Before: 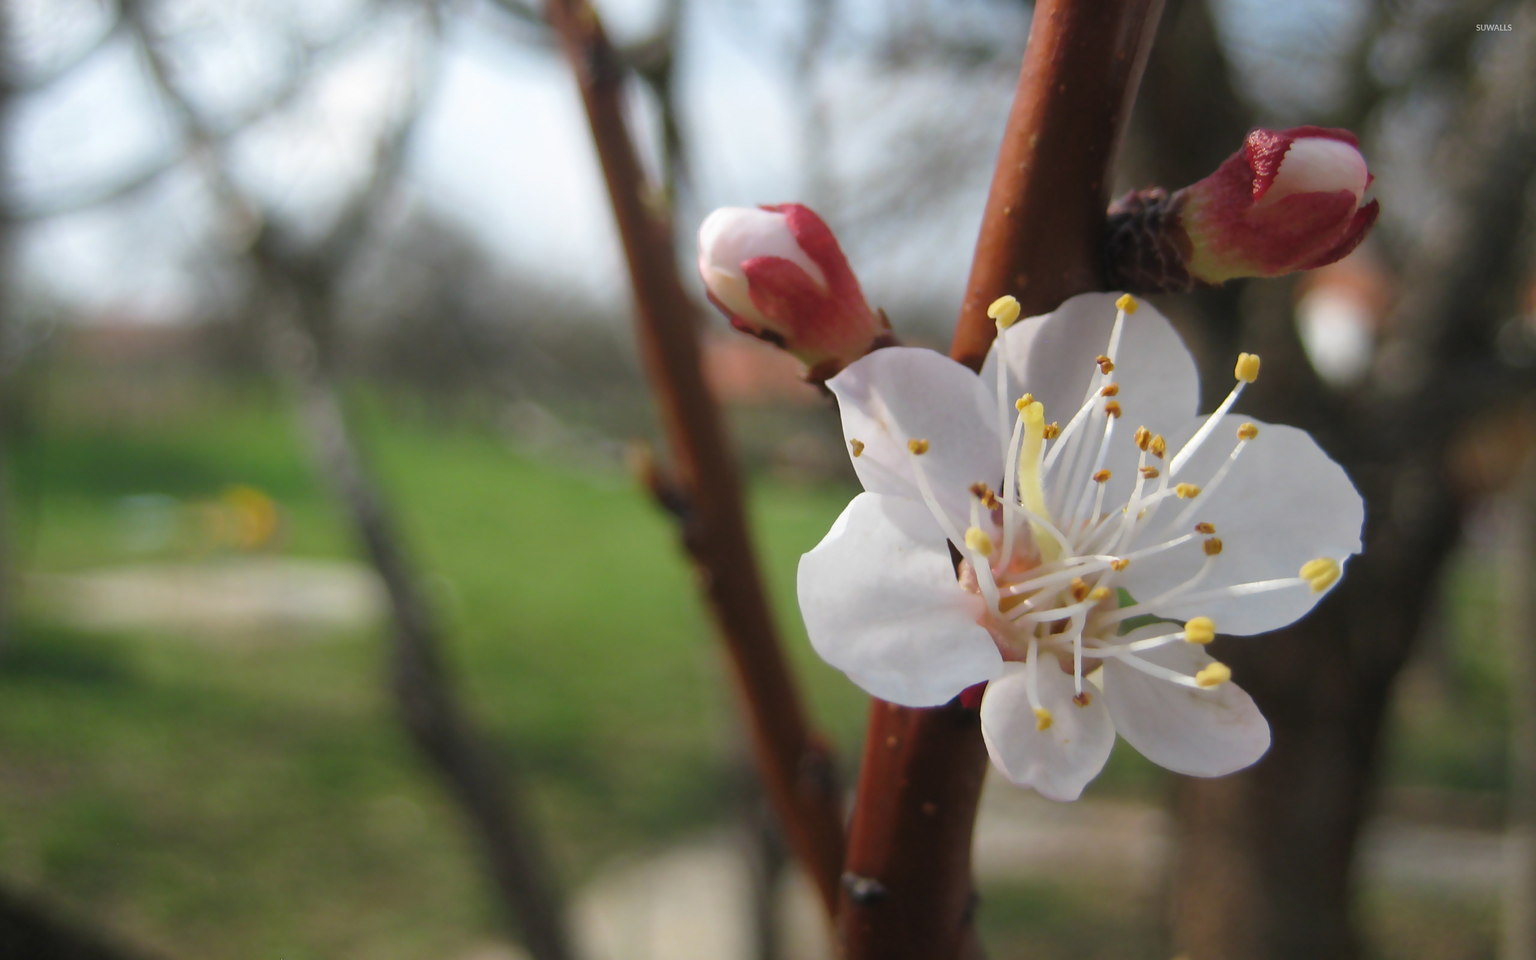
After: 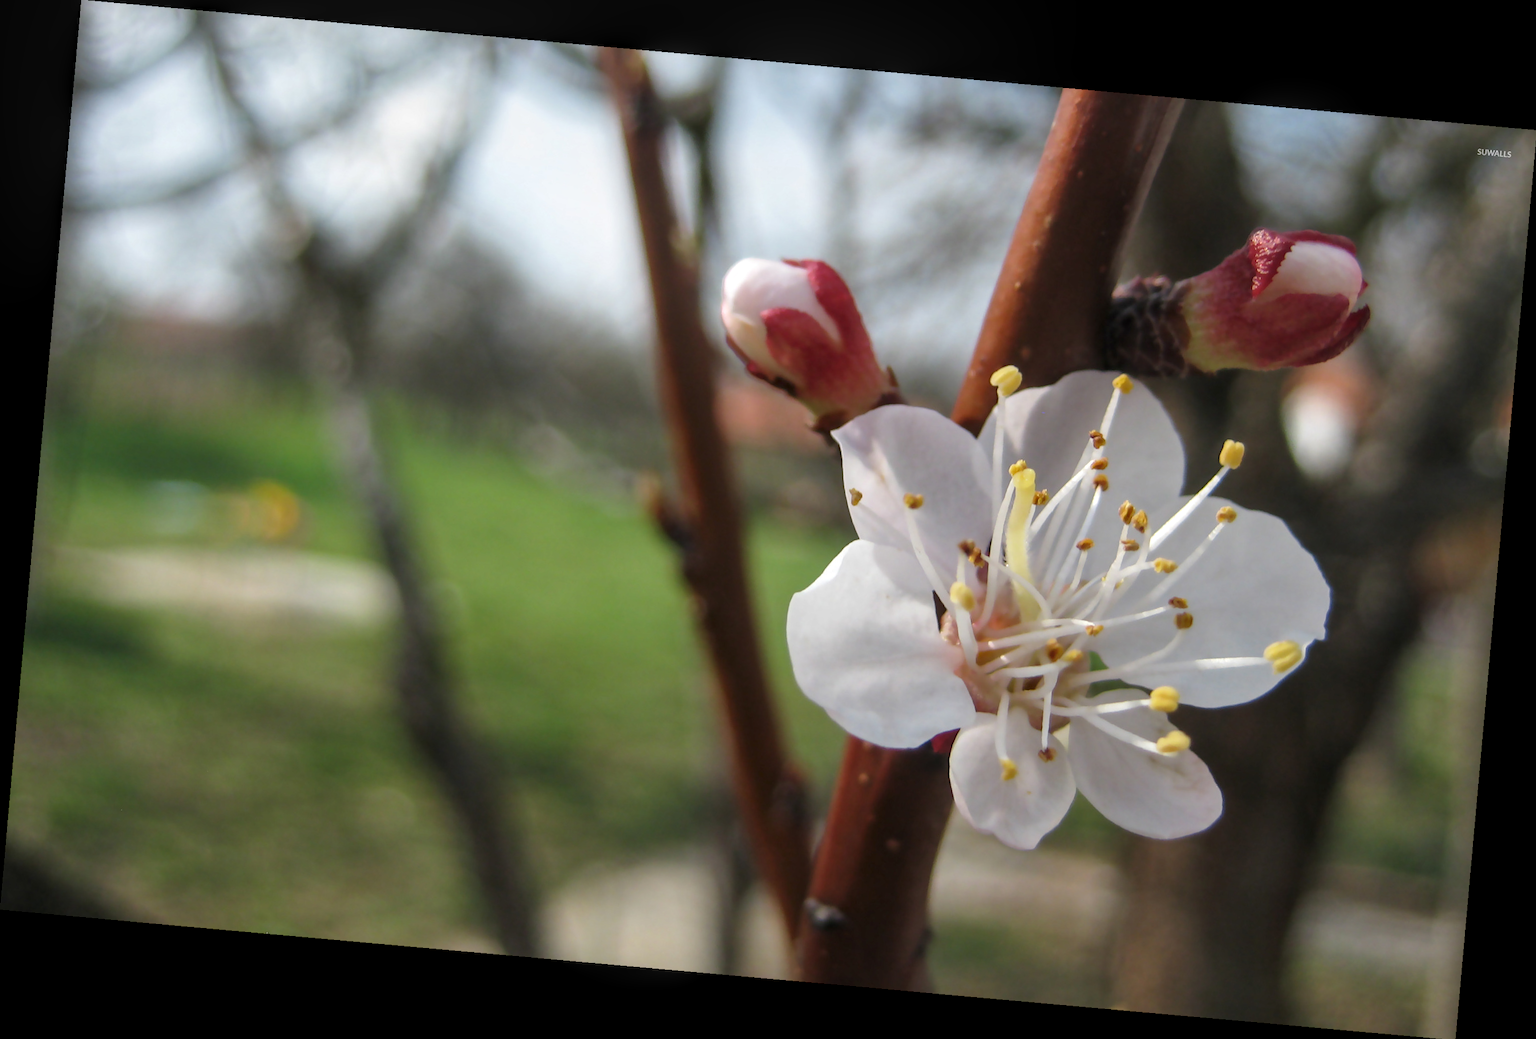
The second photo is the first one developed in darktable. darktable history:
local contrast: detail 130%
rotate and perspective: rotation 5.12°, automatic cropping off
